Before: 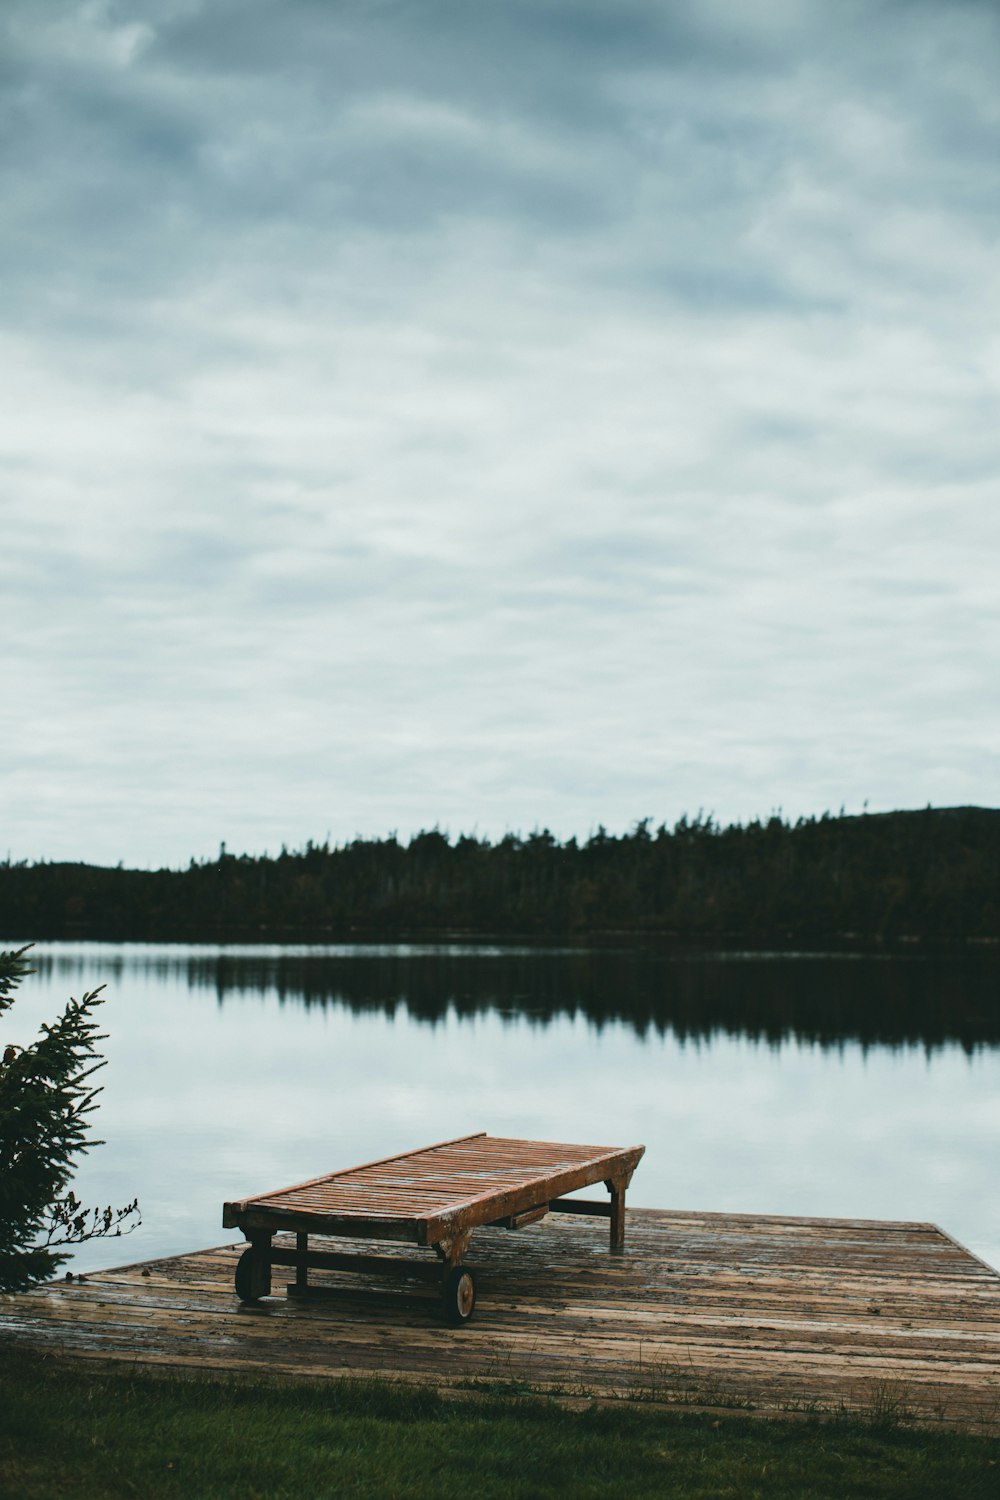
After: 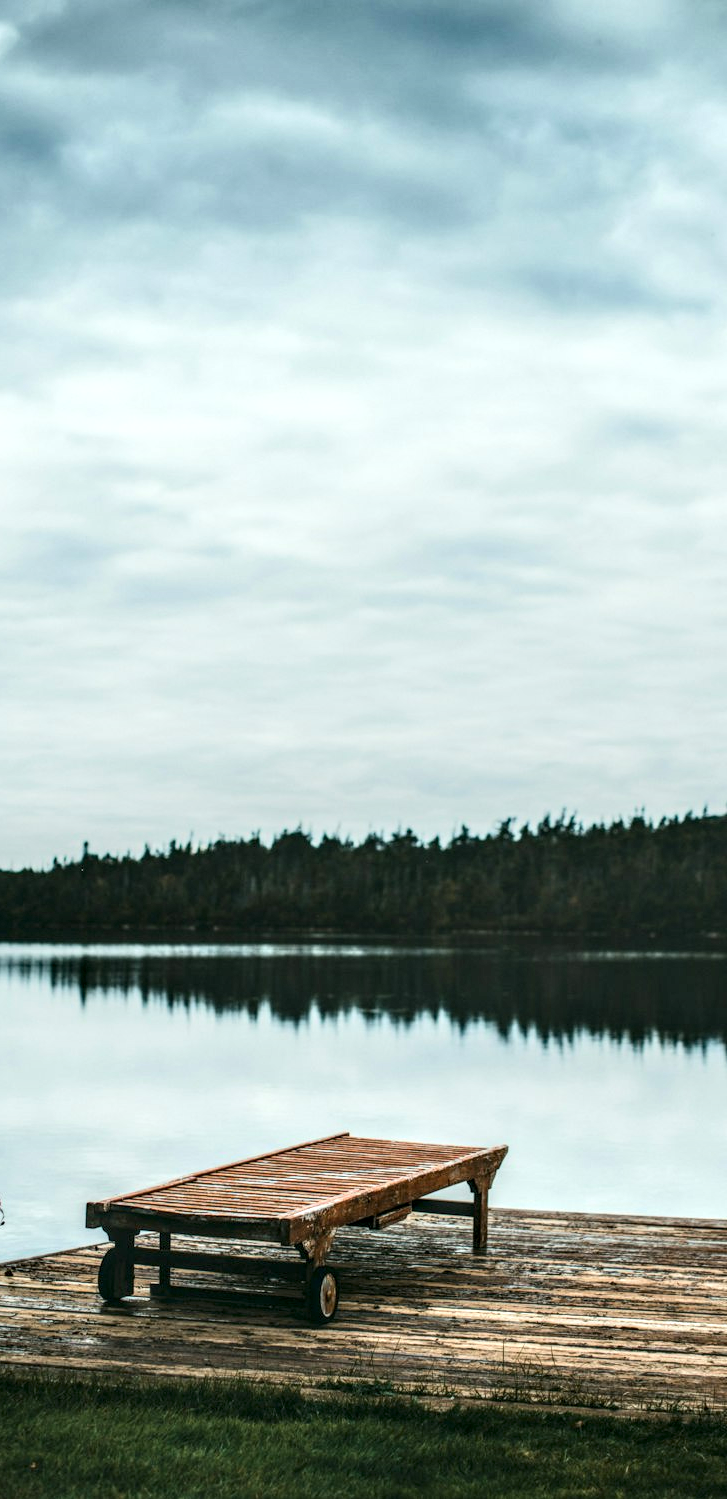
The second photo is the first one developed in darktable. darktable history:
contrast brightness saturation: contrast 0.202, brightness 0.169, saturation 0.221
local contrast: highlights 19%, detail 187%
crop: left 13.718%, right 13.51%
